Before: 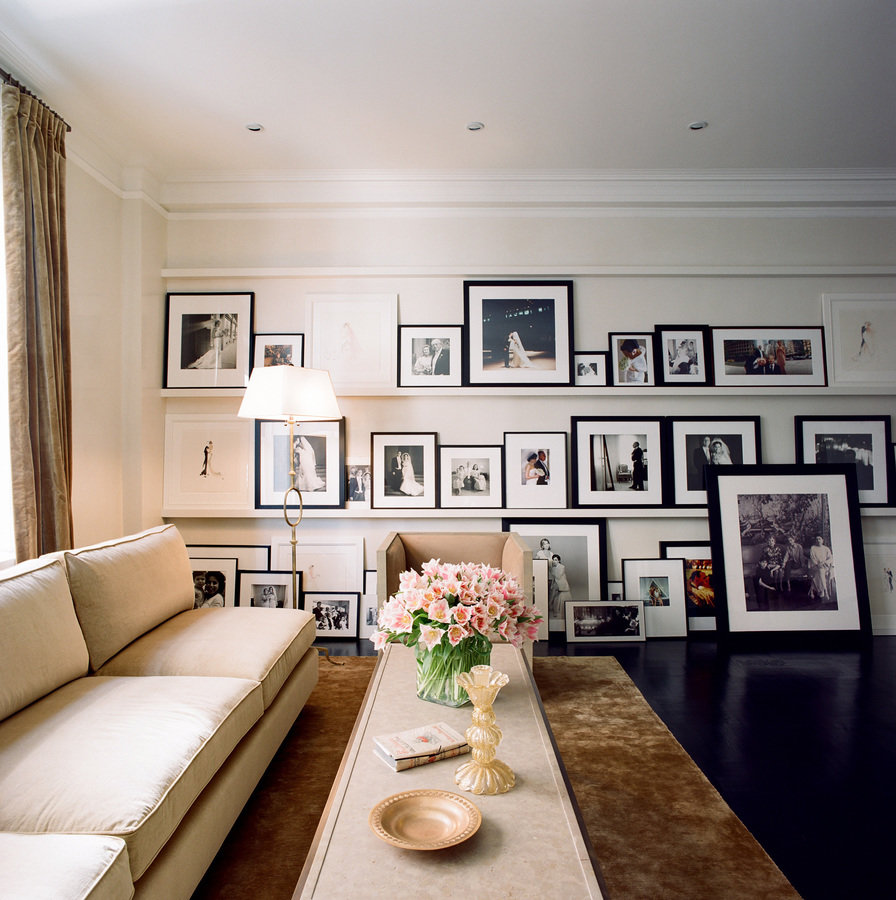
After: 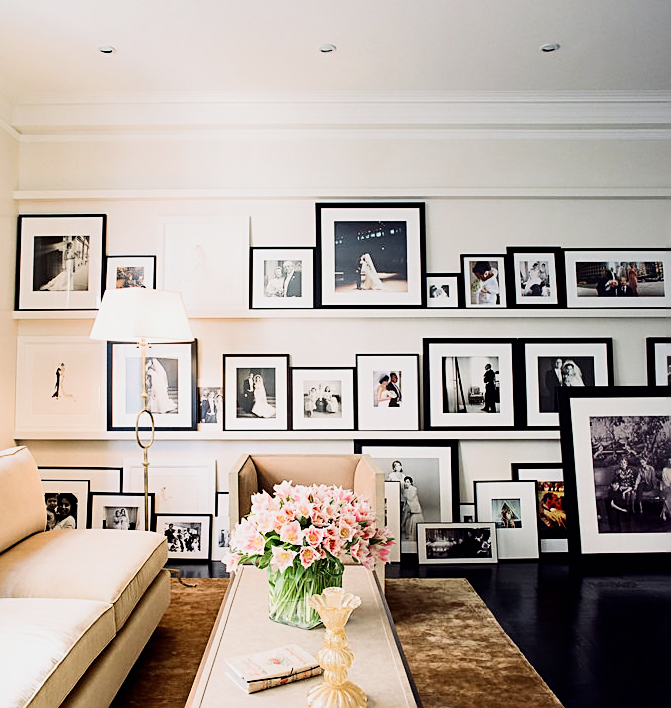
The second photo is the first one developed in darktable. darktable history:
crop: left 16.581%, top 8.727%, right 8.497%, bottom 12.527%
exposure: black level correction 0, exposure 0.69 EV, compensate highlight preservation false
sharpen: on, module defaults
filmic rgb: black relative exposure -7.49 EV, white relative exposure 5 EV, hardness 3.33, contrast 1.3, contrast in shadows safe
